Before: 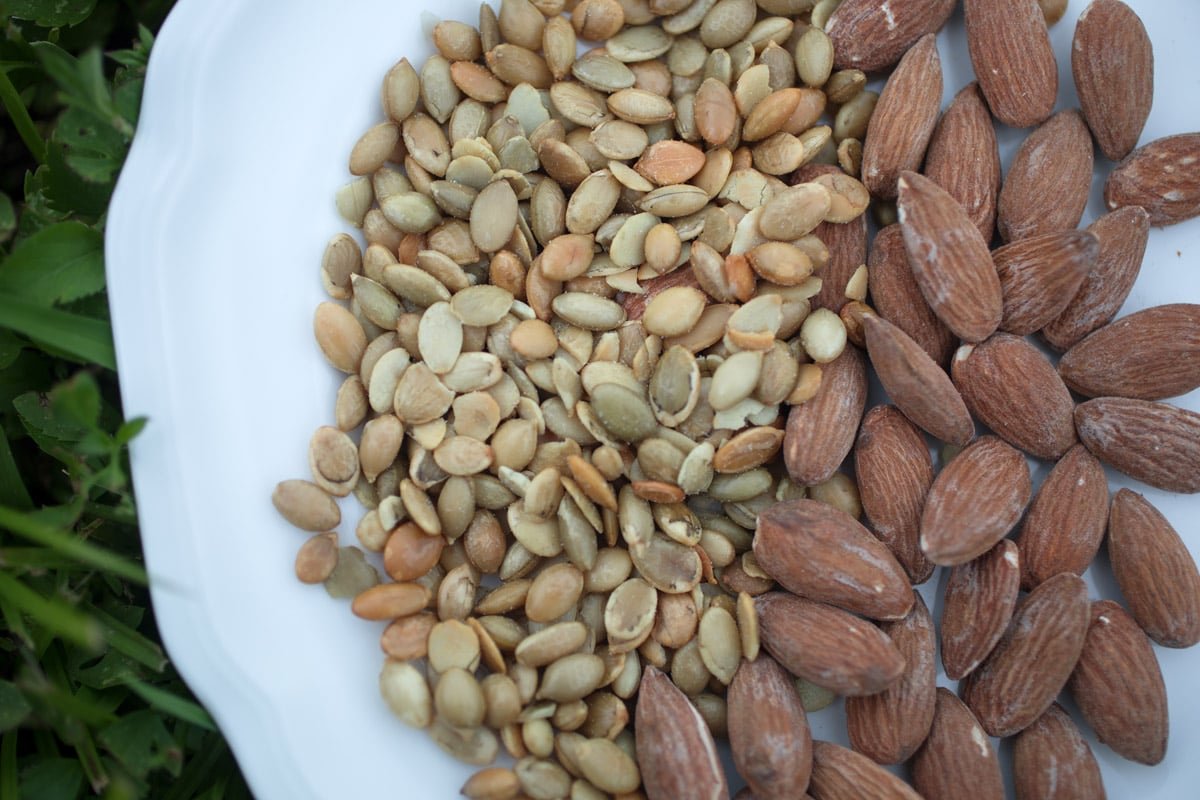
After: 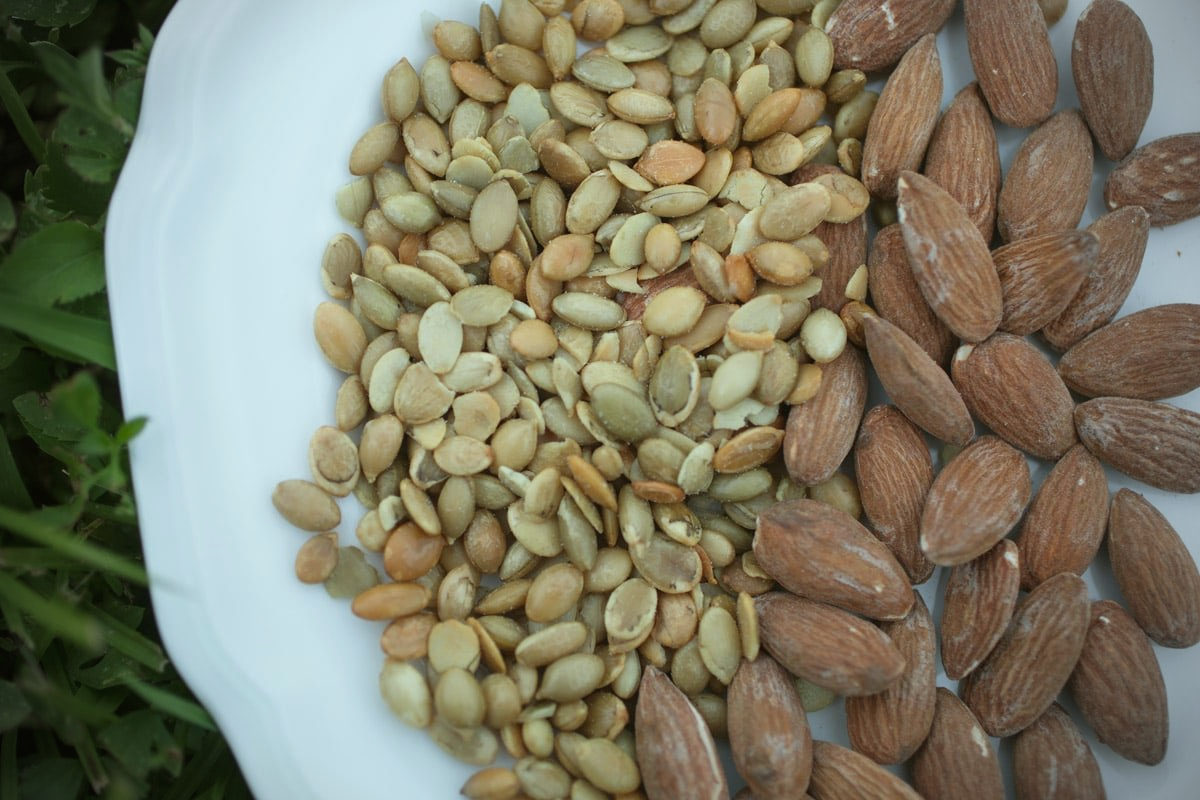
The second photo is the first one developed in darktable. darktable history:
color correction: highlights a* -4.28, highlights b* 6.53
white balance: red 0.984, blue 1.059
vignetting: width/height ratio 1.094
color balance: mode lift, gamma, gain (sRGB), lift [1.04, 1, 1, 0.97], gamma [1.01, 1, 1, 0.97], gain [0.96, 1, 1, 0.97]
